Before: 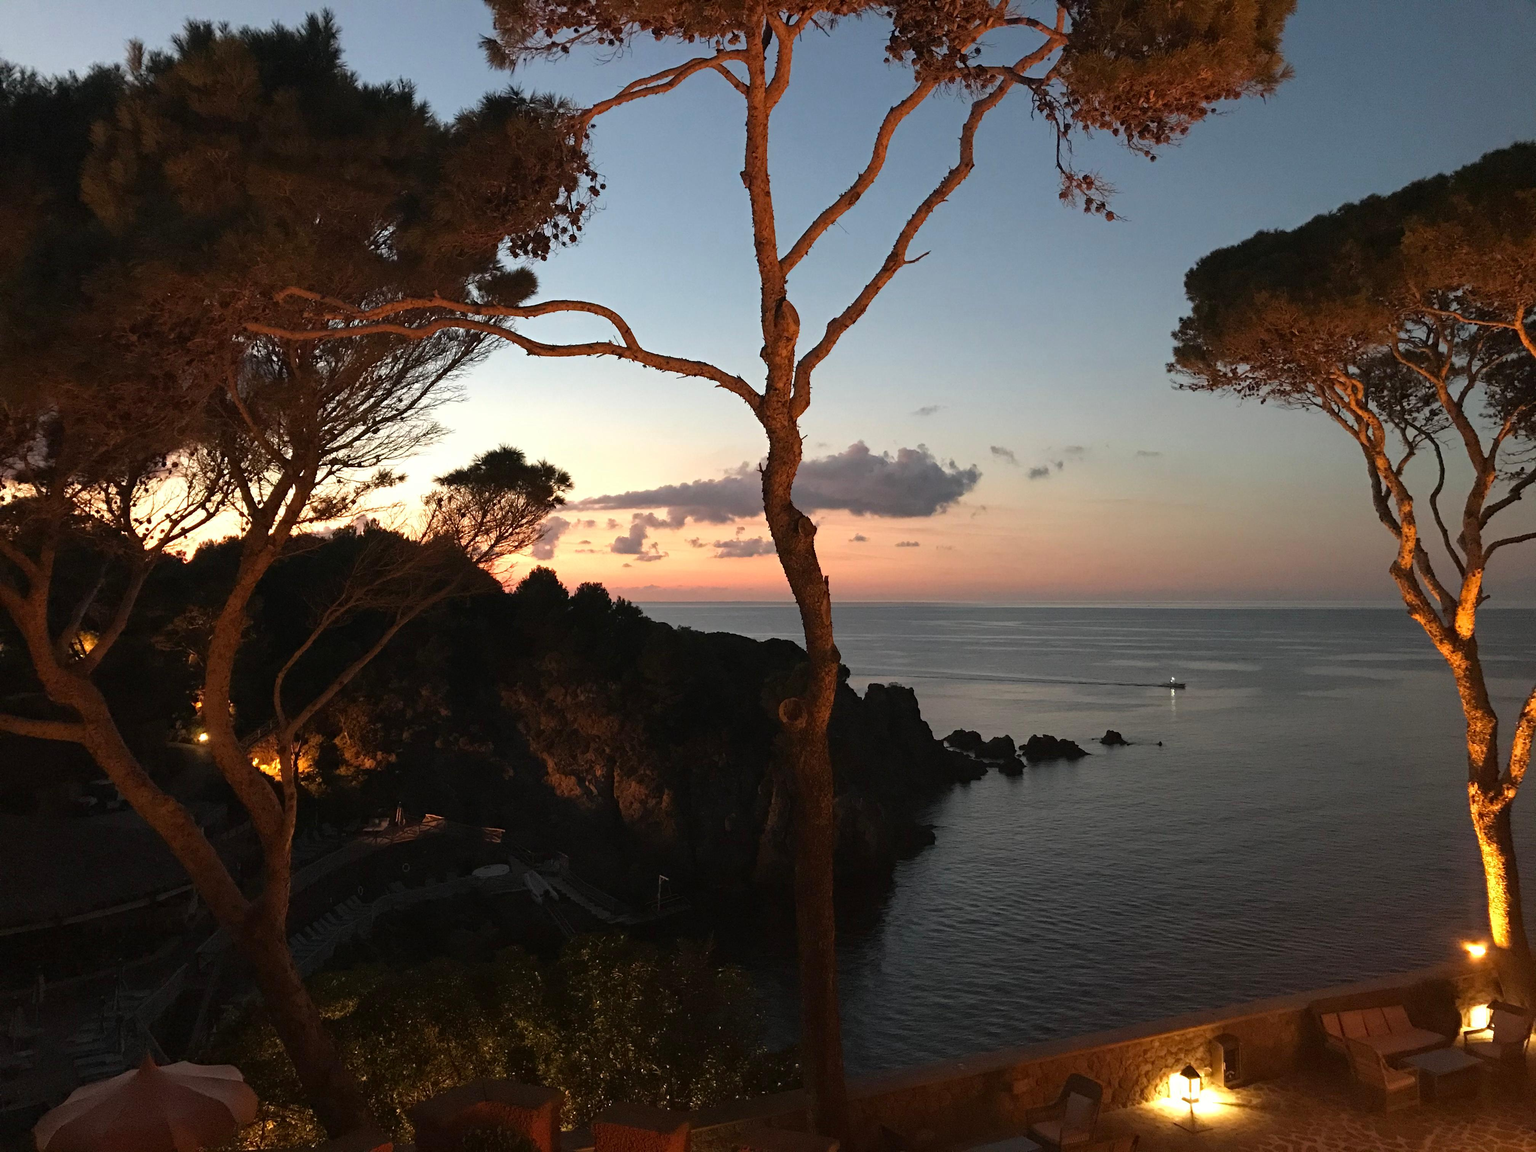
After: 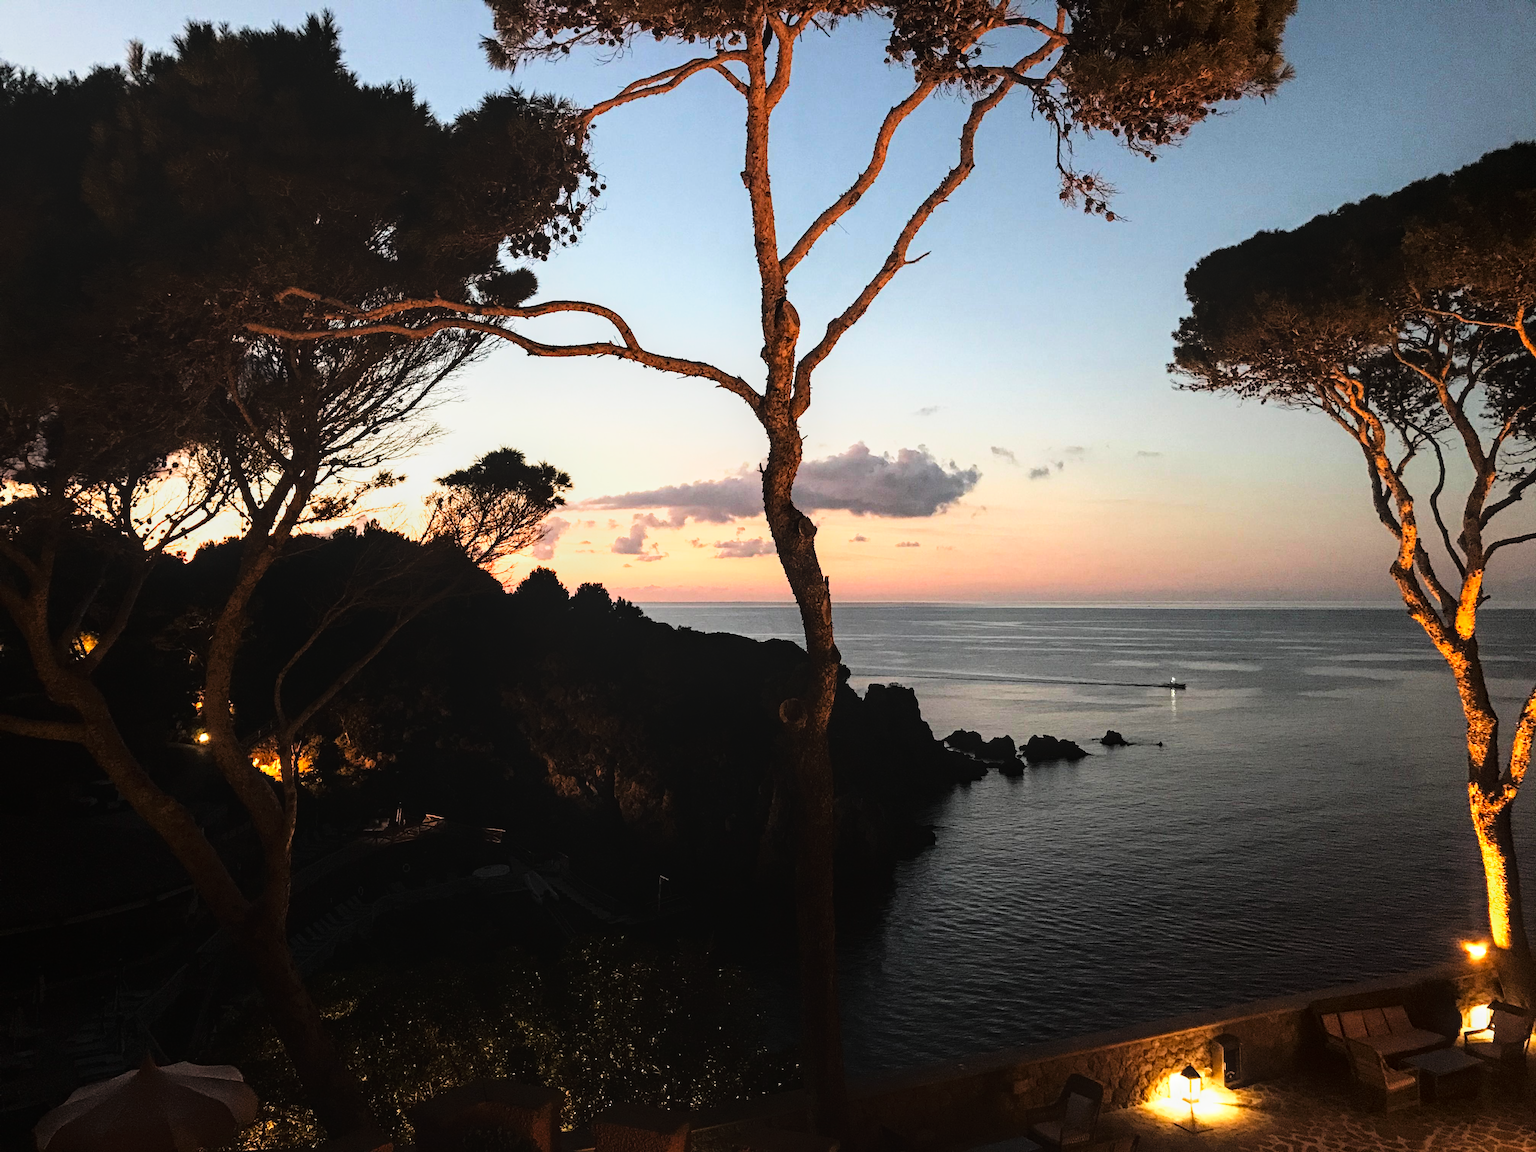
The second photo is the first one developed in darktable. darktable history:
tone curve: curves: ch0 [(0, 0) (0.003, 0.003) (0.011, 0.005) (0.025, 0.008) (0.044, 0.012) (0.069, 0.02) (0.1, 0.031) (0.136, 0.047) (0.177, 0.088) (0.224, 0.141) (0.277, 0.222) (0.335, 0.32) (0.399, 0.422) (0.468, 0.523) (0.543, 0.623) (0.623, 0.716) (0.709, 0.796) (0.801, 0.878) (0.898, 0.957) (1, 1)], color space Lab, linked channels, preserve colors none
contrast equalizer: octaves 7, y [[0.439, 0.44, 0.442, 0.457, 0.493, 0.498], [0.5 ×6], [0.5 ×6], [0 ×6], [0 ×6]]
local contrast: on, module defaults
tone equalizer: -8 EV -0.392 EV, -7 EV -0.371 EV, -6 EV -0.361 EV, -5 EV -0.232 EV, -3 EV 0.196 EV, -2 EV 0.359 EV, -1 EV 0.372 EV, +0 EV 0.444 EV, edges refinement/feathering 500, mask exposure compensation -1.57 EV, preserve details no
base curve: curves: ch0 [(0, 0) (0.666, 0.806) (1, 1)], preserve colors none
